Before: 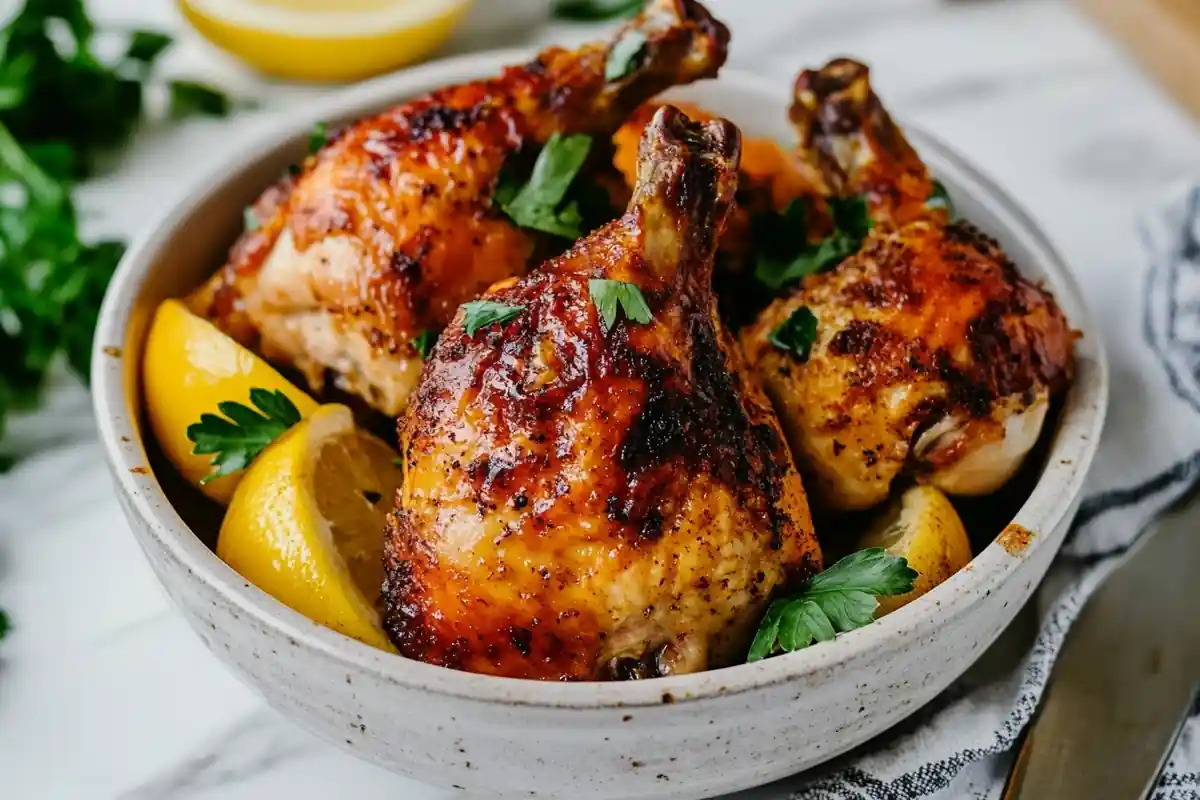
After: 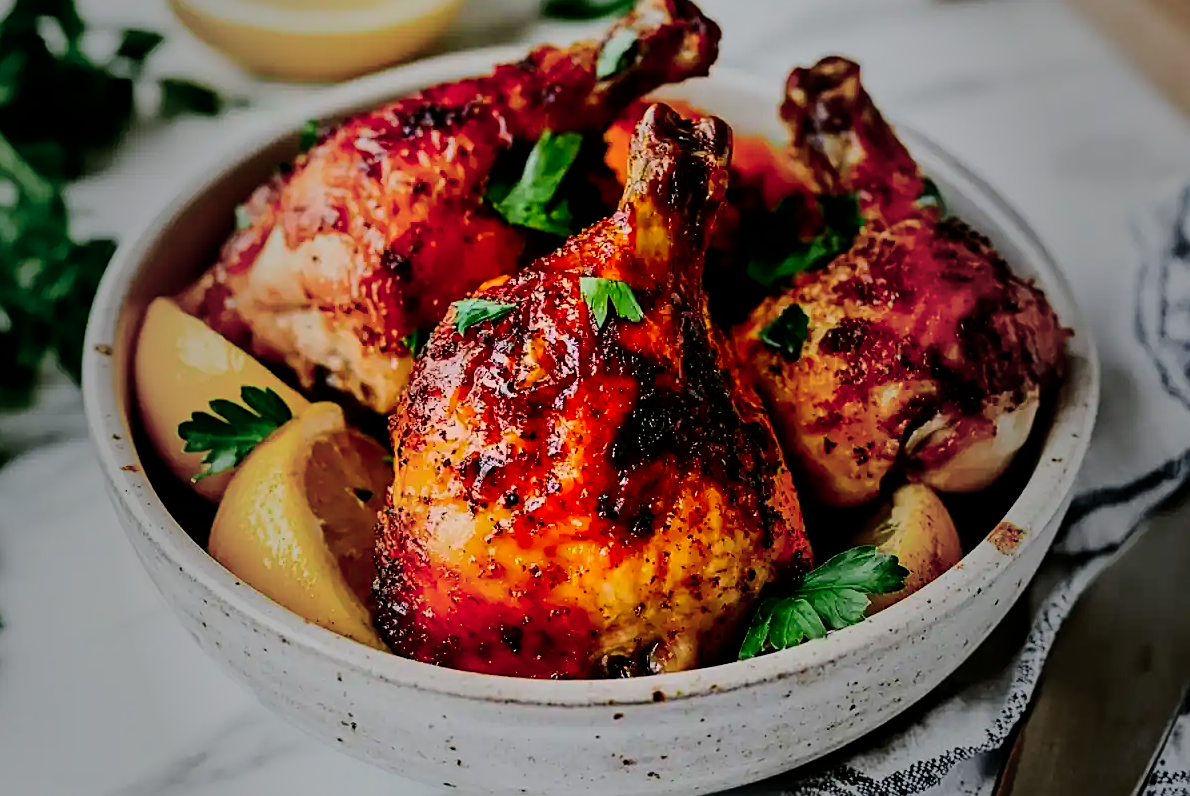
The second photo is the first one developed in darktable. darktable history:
contrast brightness saturation: contrast 0.263, brightness 0.012, saturation 0.883
crop and rotate: left 0.754%, top 0.259%, bottom 0.239%
filmic rgb: black relative exposure -7.65 EV, white relative exposure 4.56 EV, hardness 3.61
vignetting: fall-off start 16.83%, fall-off radius 98.93%, width/height ratio 0.72, unbound false
sharpen: on, module defaults
